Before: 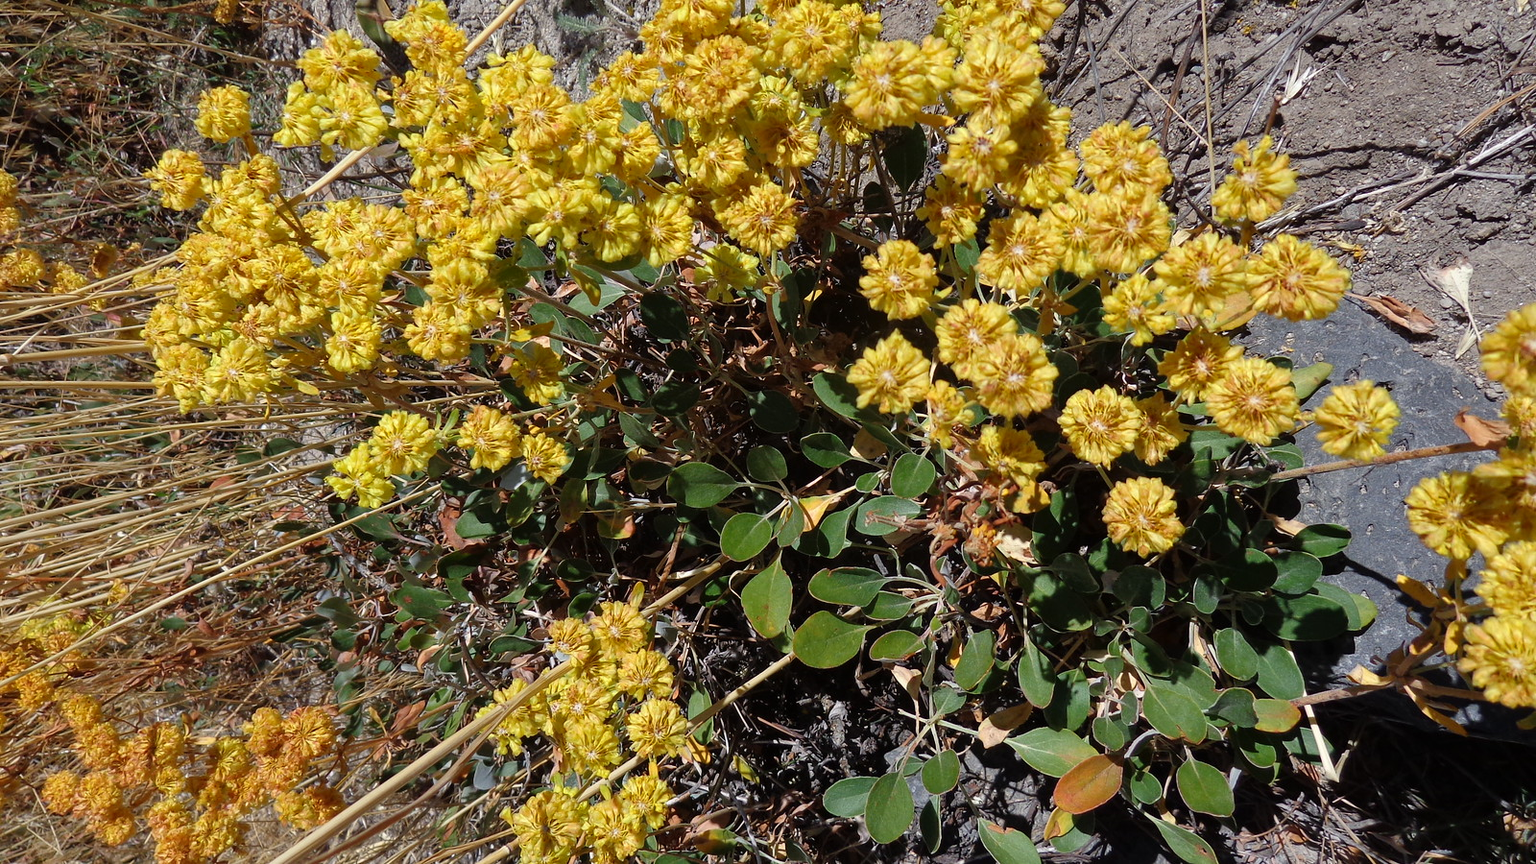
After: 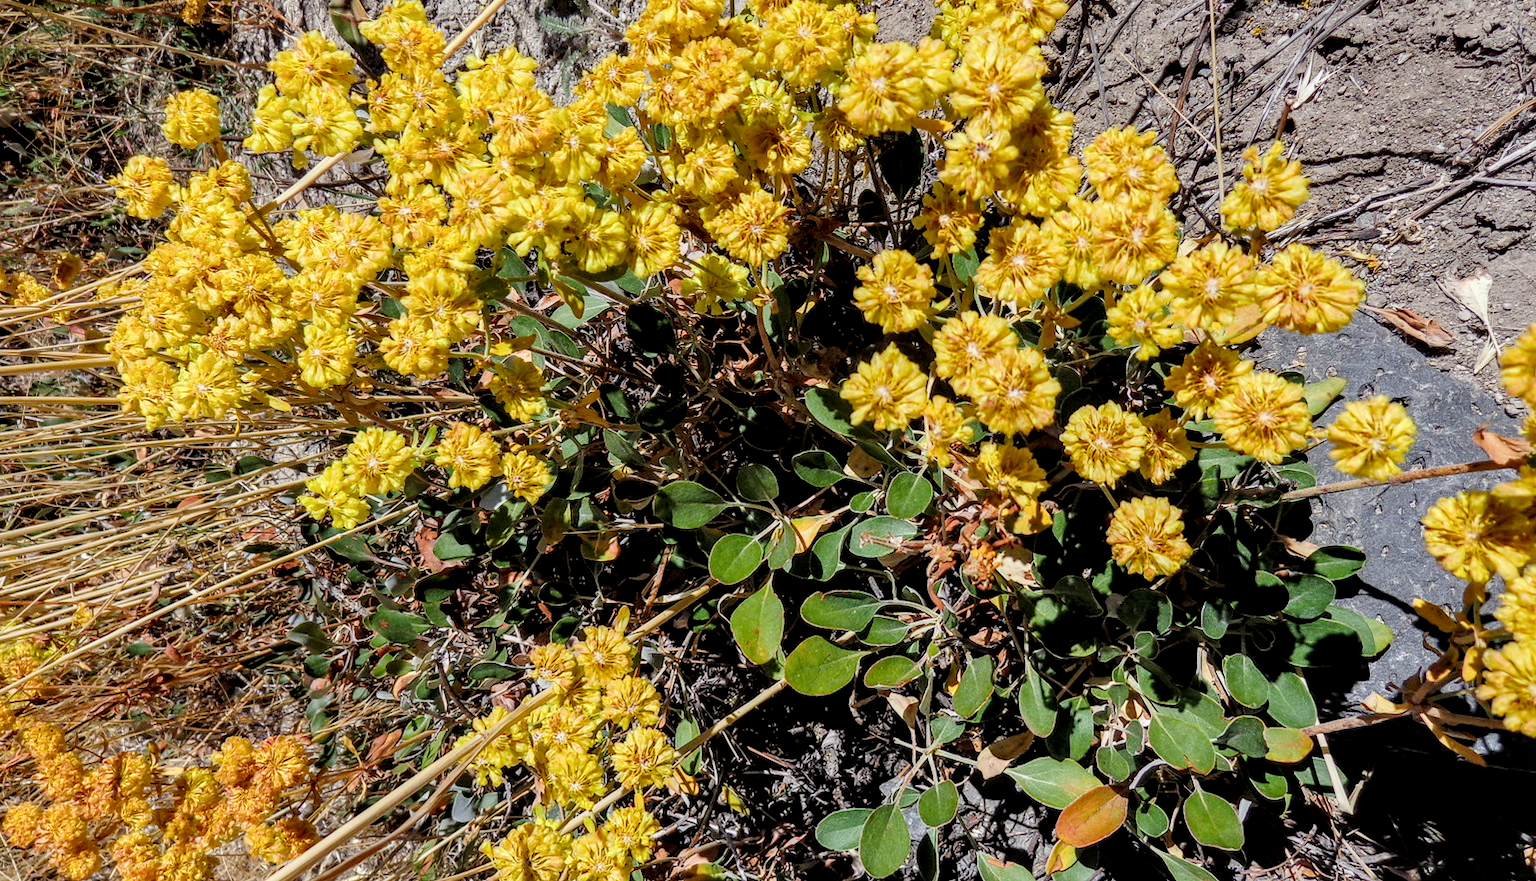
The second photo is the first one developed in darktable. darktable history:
local contrast: detail 150%
color balance rgb: power › chroma 0.248%, power › hue 62.89°, perceptual saturation grading › global saturation 10.522%
exposure: black level correction 0, exposure 0.596 EV, compensate highlight preservation false
filmic rgb: black relative exposure -7.65 EV, white relative exposure 4.56 EV, hardness 3.61, preserve chrominance max RGB
crop and rotate: left 2.616%, right 1.279%, bottom 1.917%
